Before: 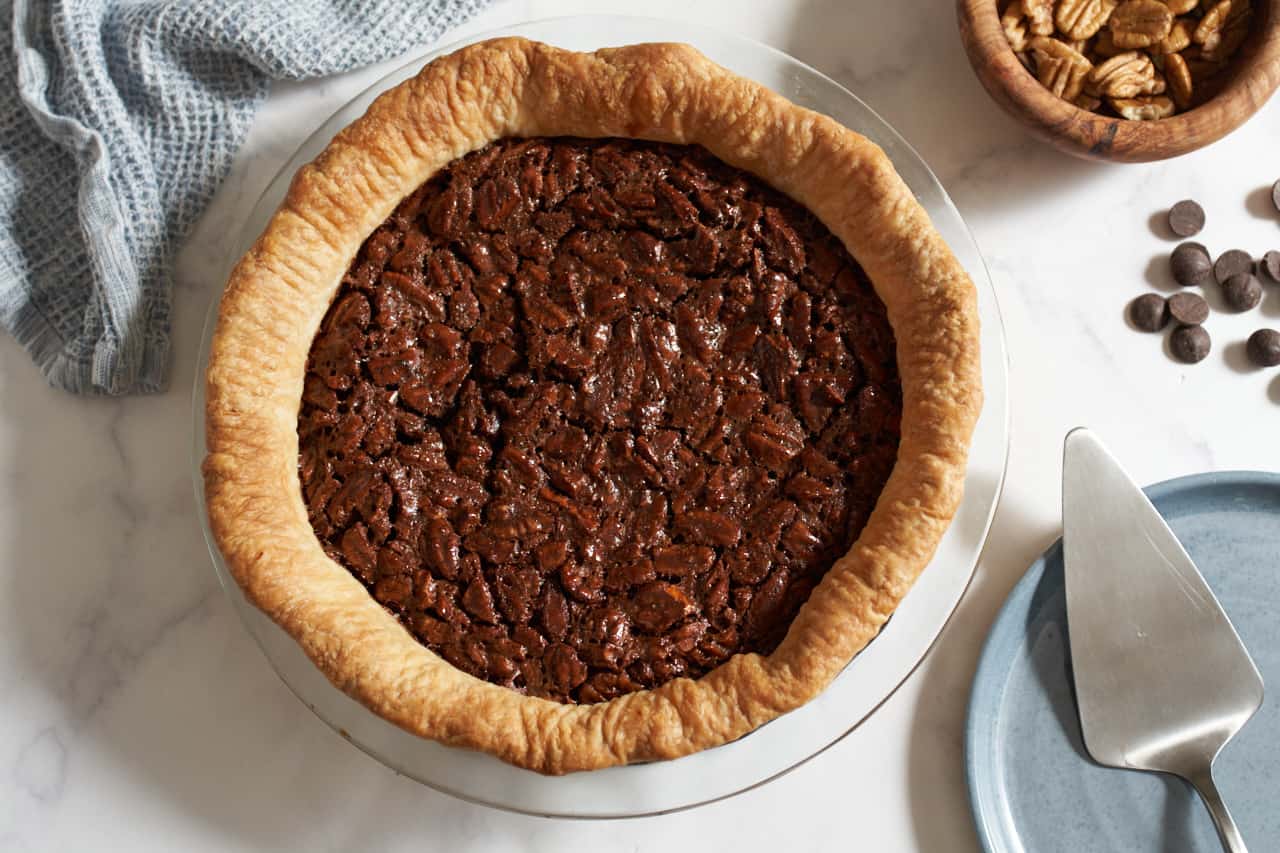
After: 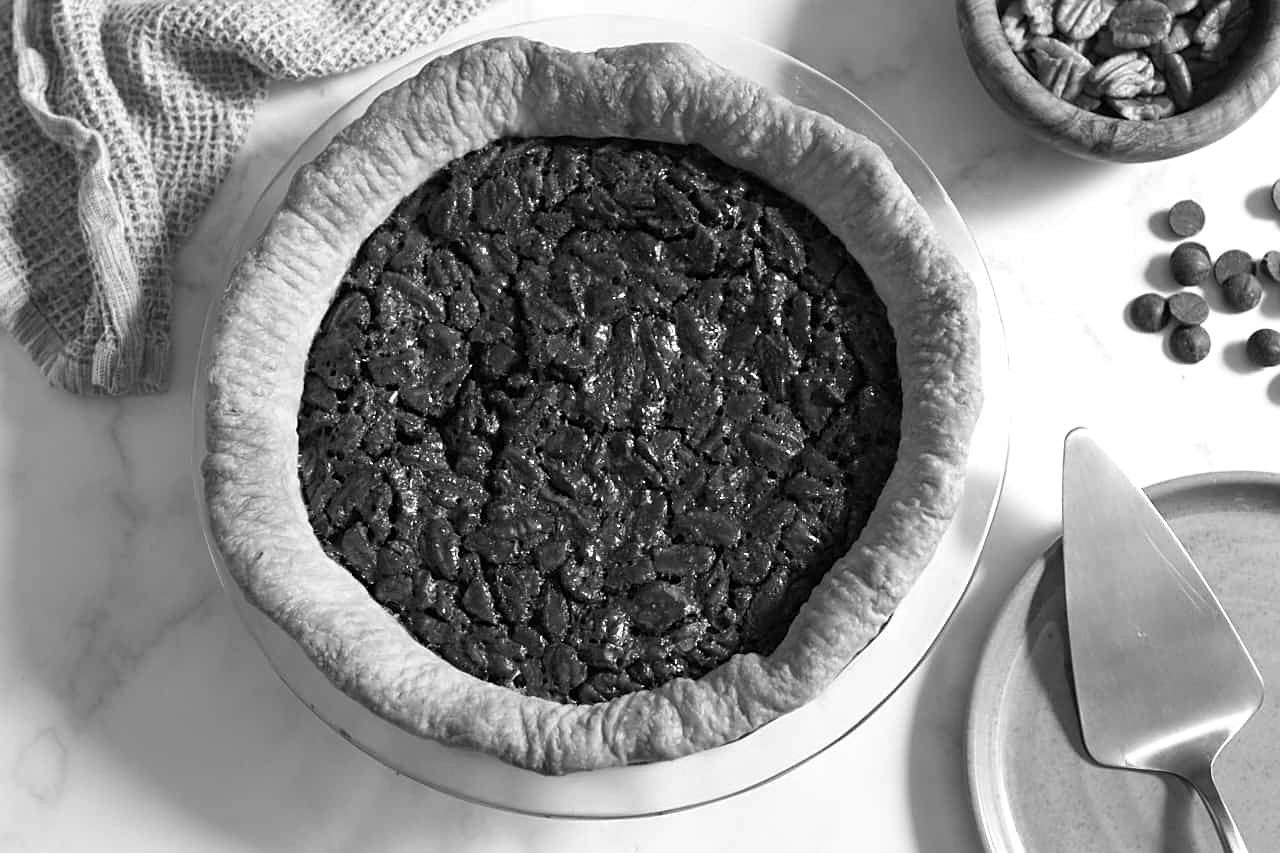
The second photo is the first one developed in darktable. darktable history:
monochrome: on, module defaults
sharpen: radius 1.864, amount 0.398, threshold 1.271
exposure: exposure 0.197 EV, compensate highlight preservation false
vibrance: vibrance 22%
